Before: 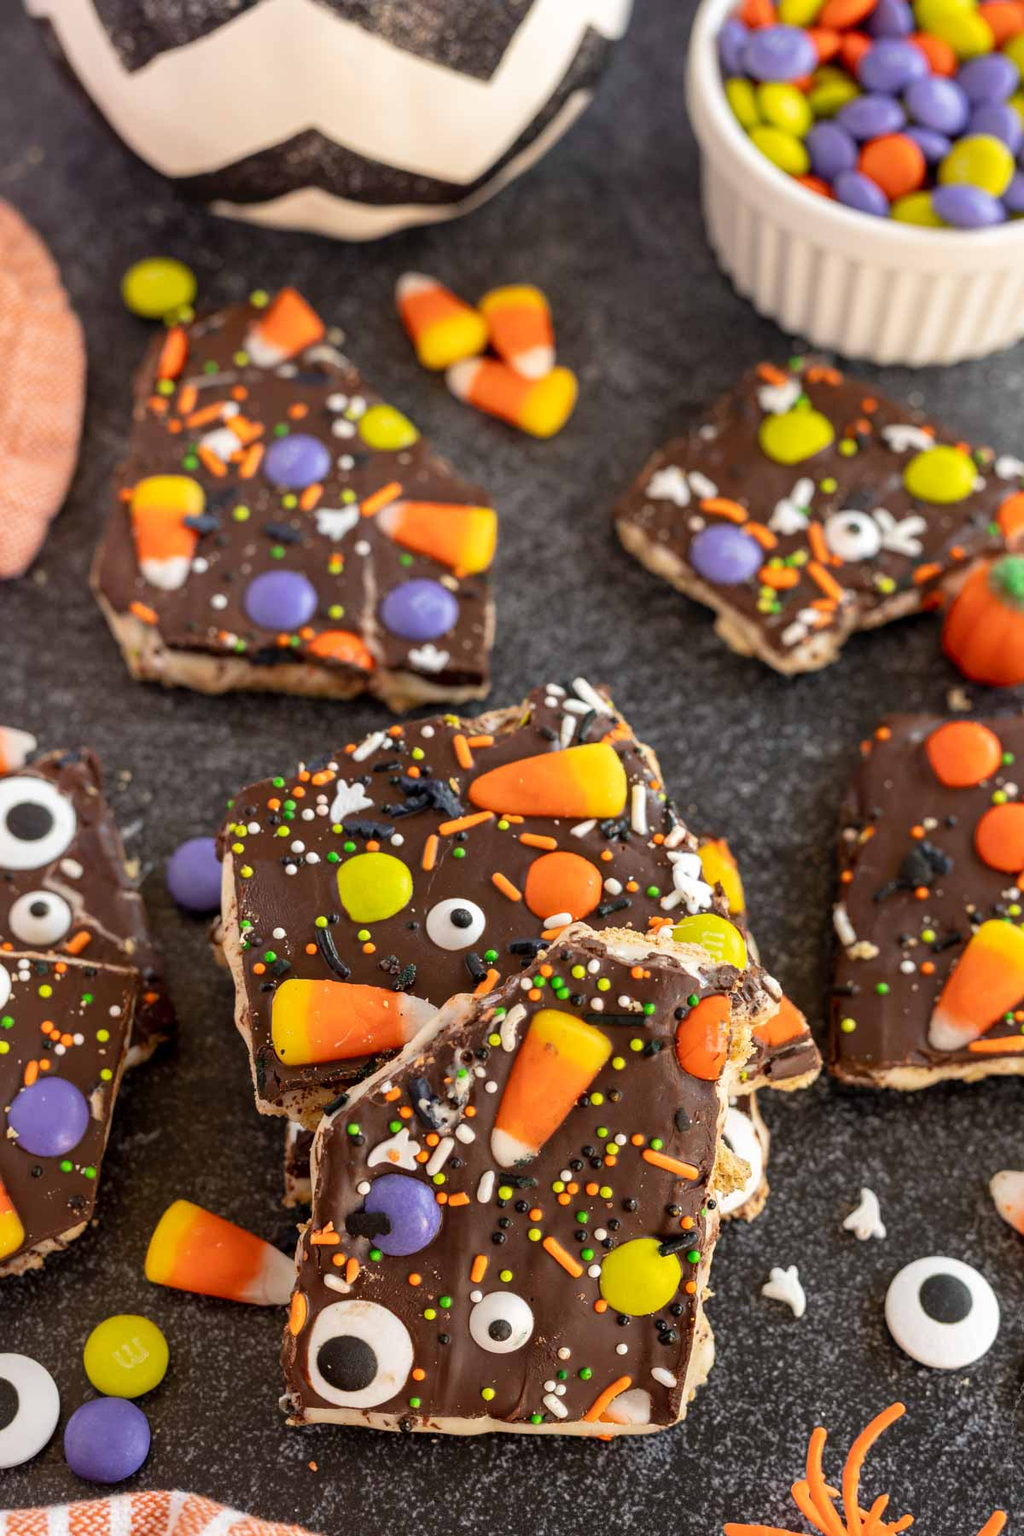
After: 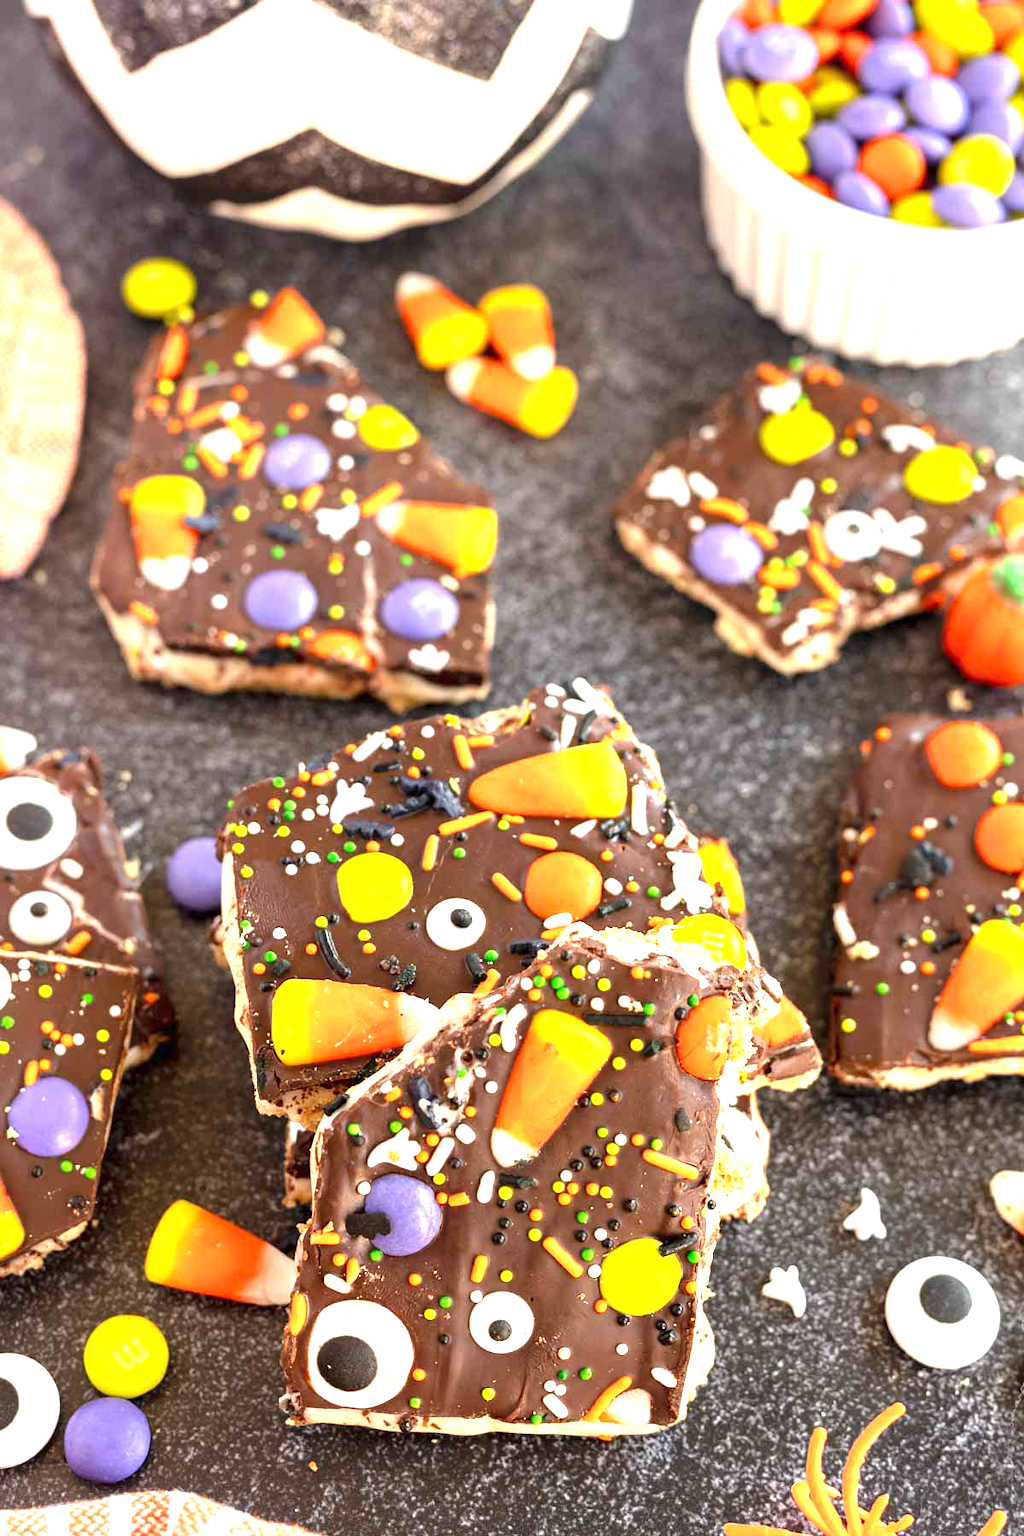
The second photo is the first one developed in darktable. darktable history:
exposure: black level correction 0, exposure 1.466 EV, compensate highlight preservation false
